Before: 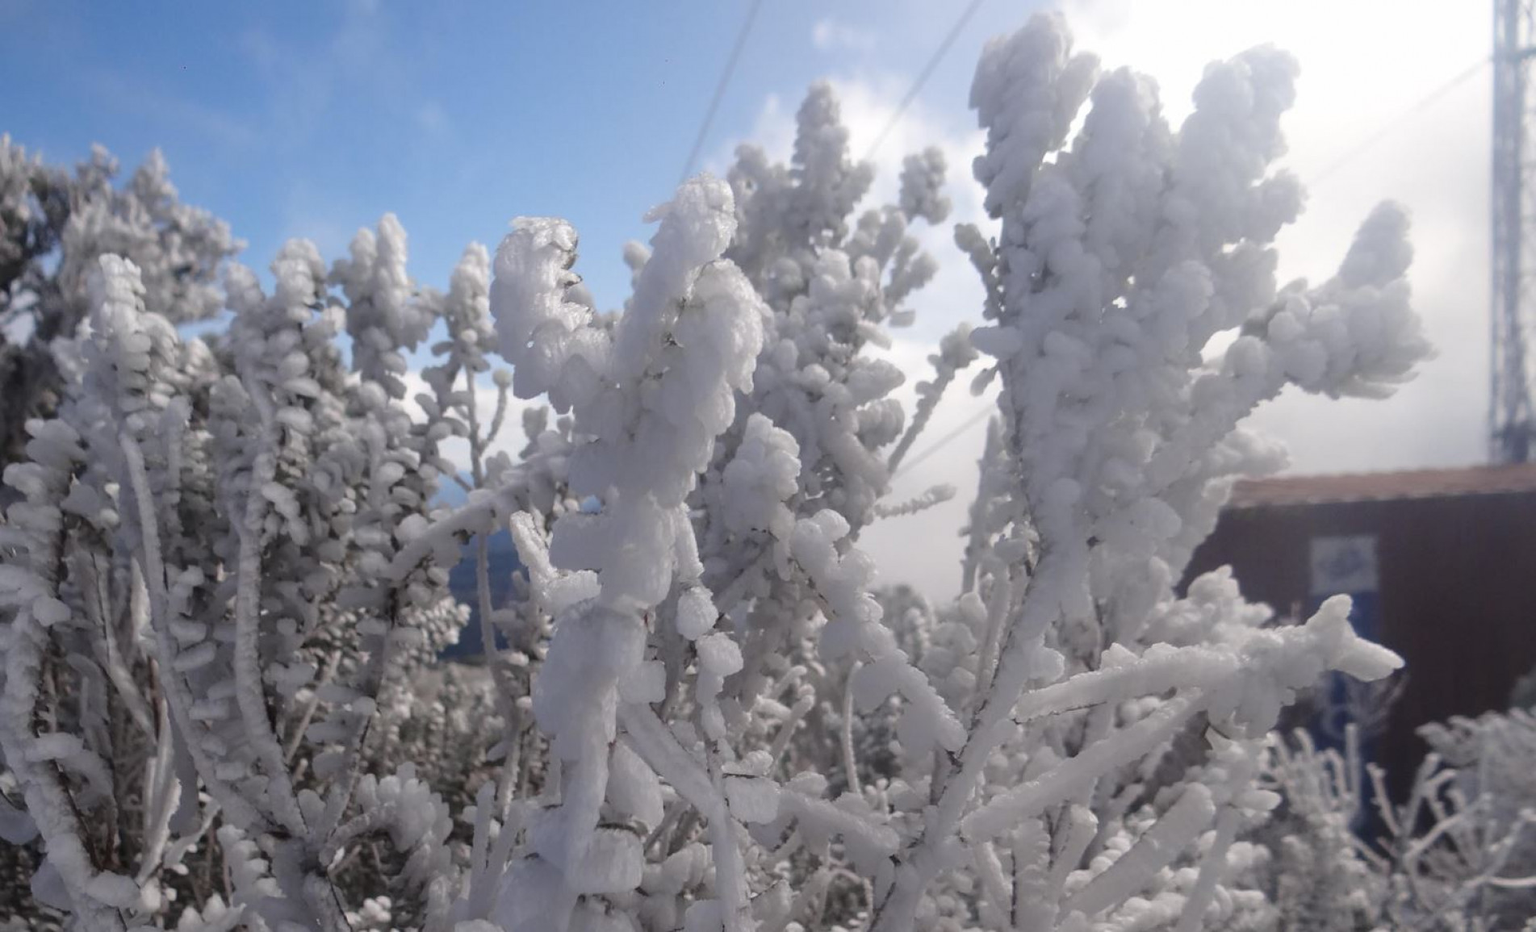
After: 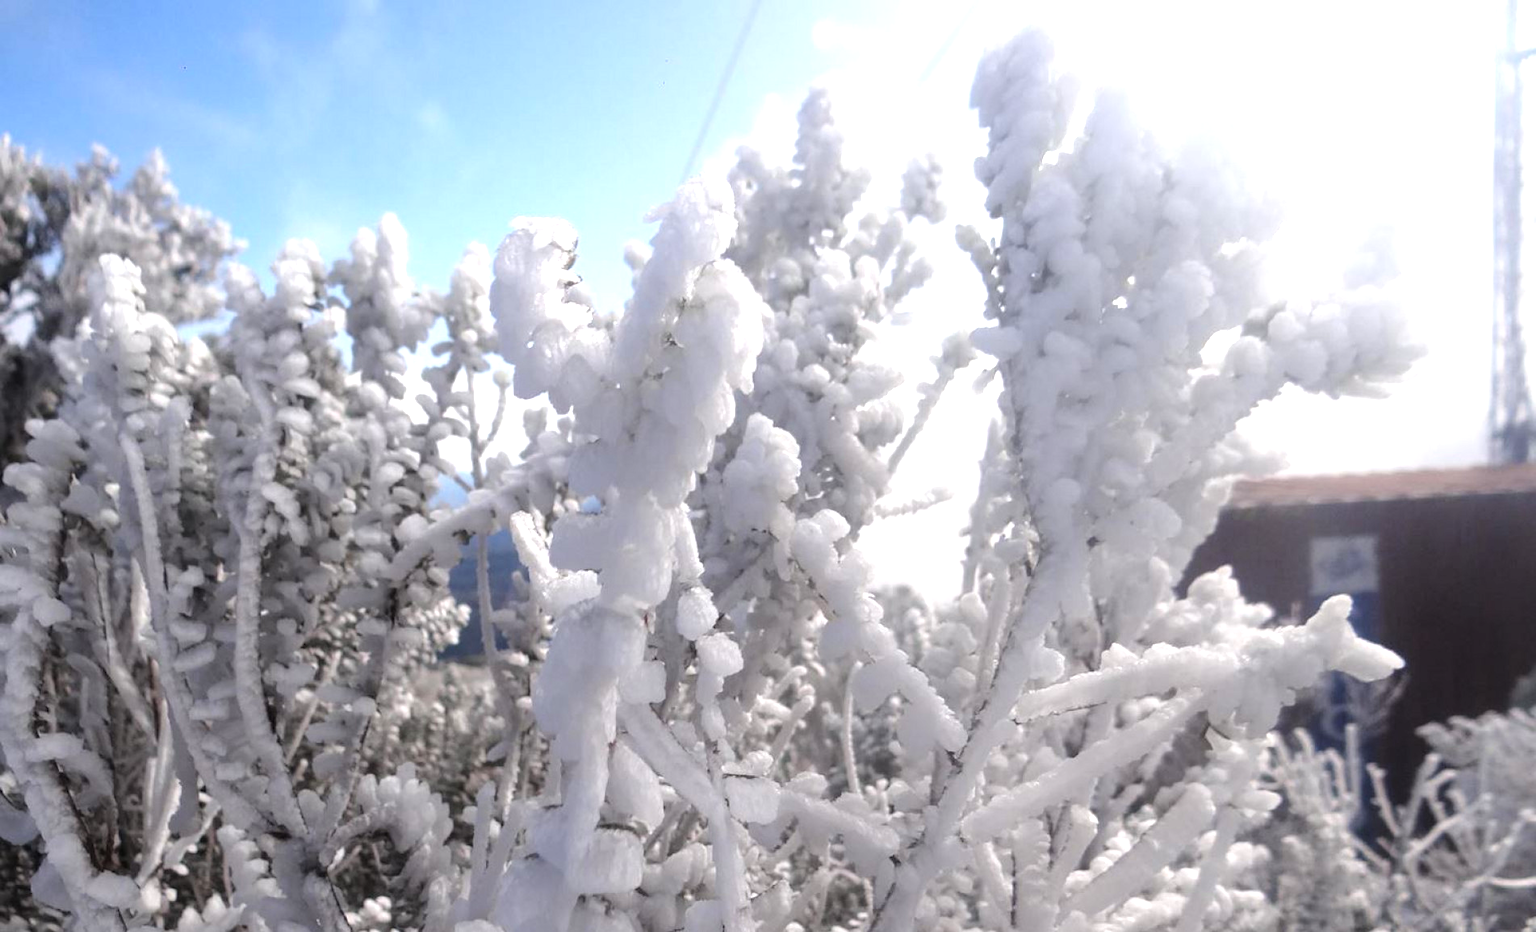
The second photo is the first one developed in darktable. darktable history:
tone equalizer: -8 EV -1.09 EV, -7 EV -0.986 EV, -6 EV -0.902 EV, -5 EV -0.559 EV, -3 EV 0.574 EV, -2 EV 0.881 EV, -1 EV 1 EV, +0 EV 1.06 EV
